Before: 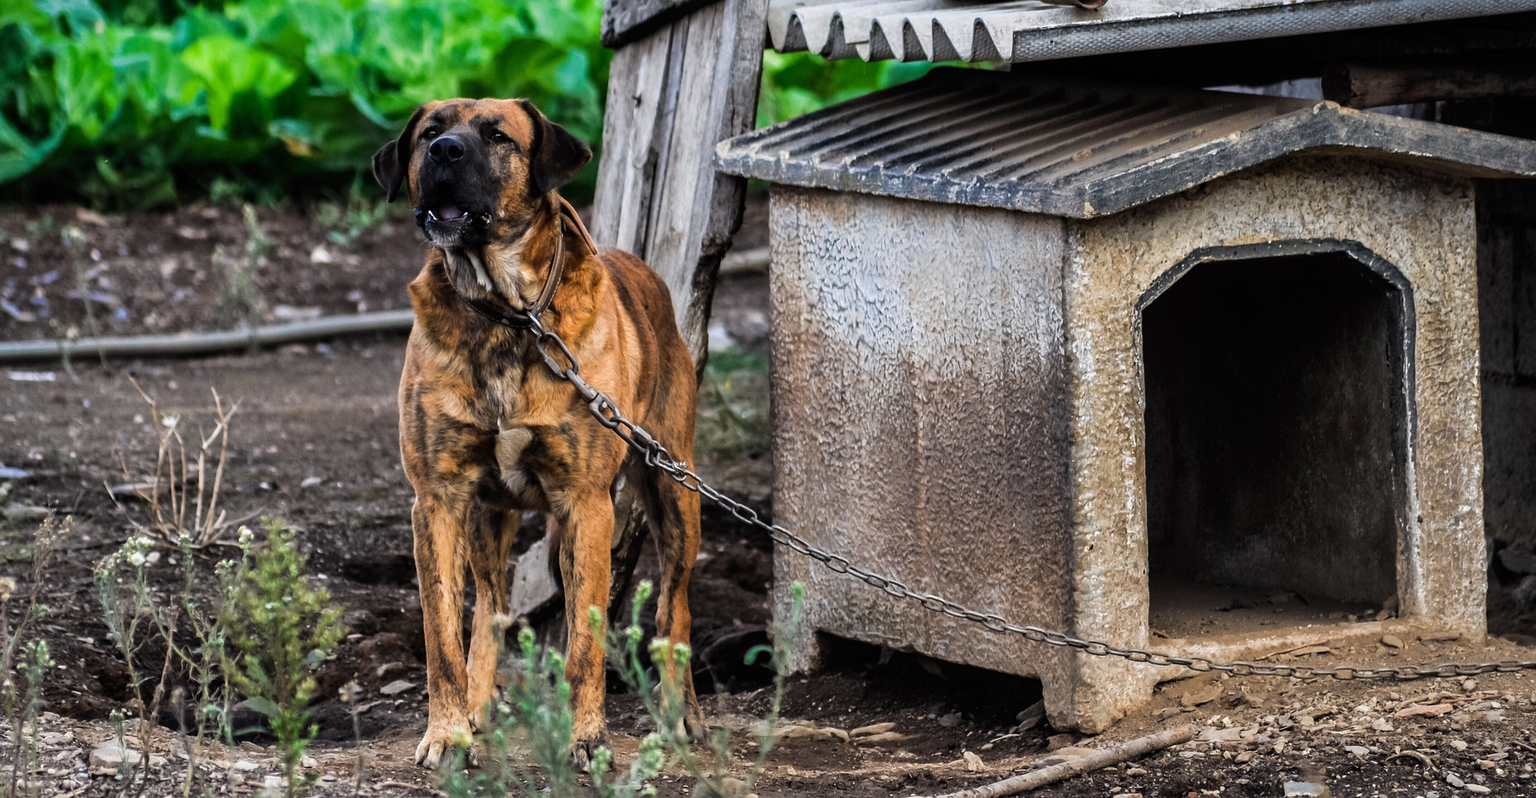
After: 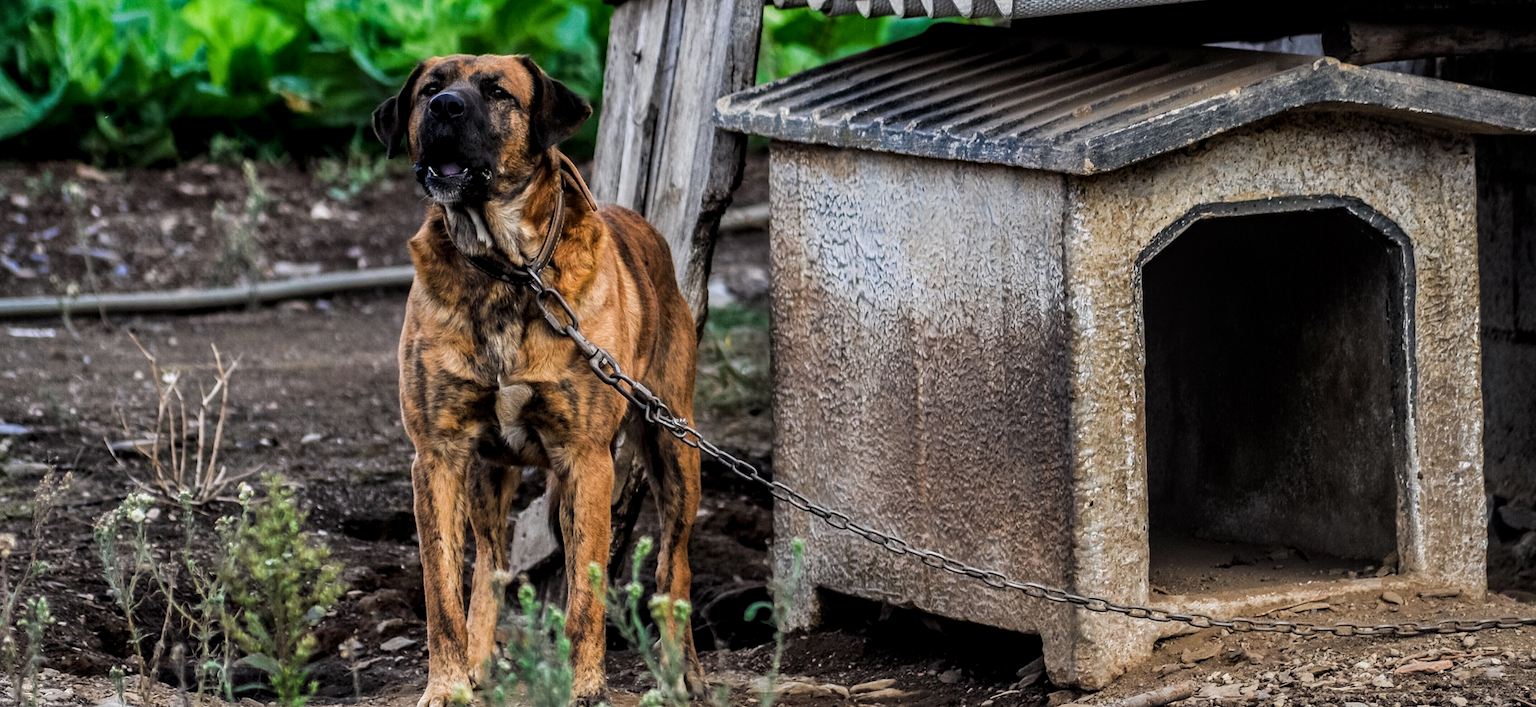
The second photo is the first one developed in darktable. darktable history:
crop and rotate: top 5.515%, bottom 5.856%
local contrast: on, module defaults
exposure: exposure -0.24 EV, compensate exposure bias true, compensate highlight preservation false
